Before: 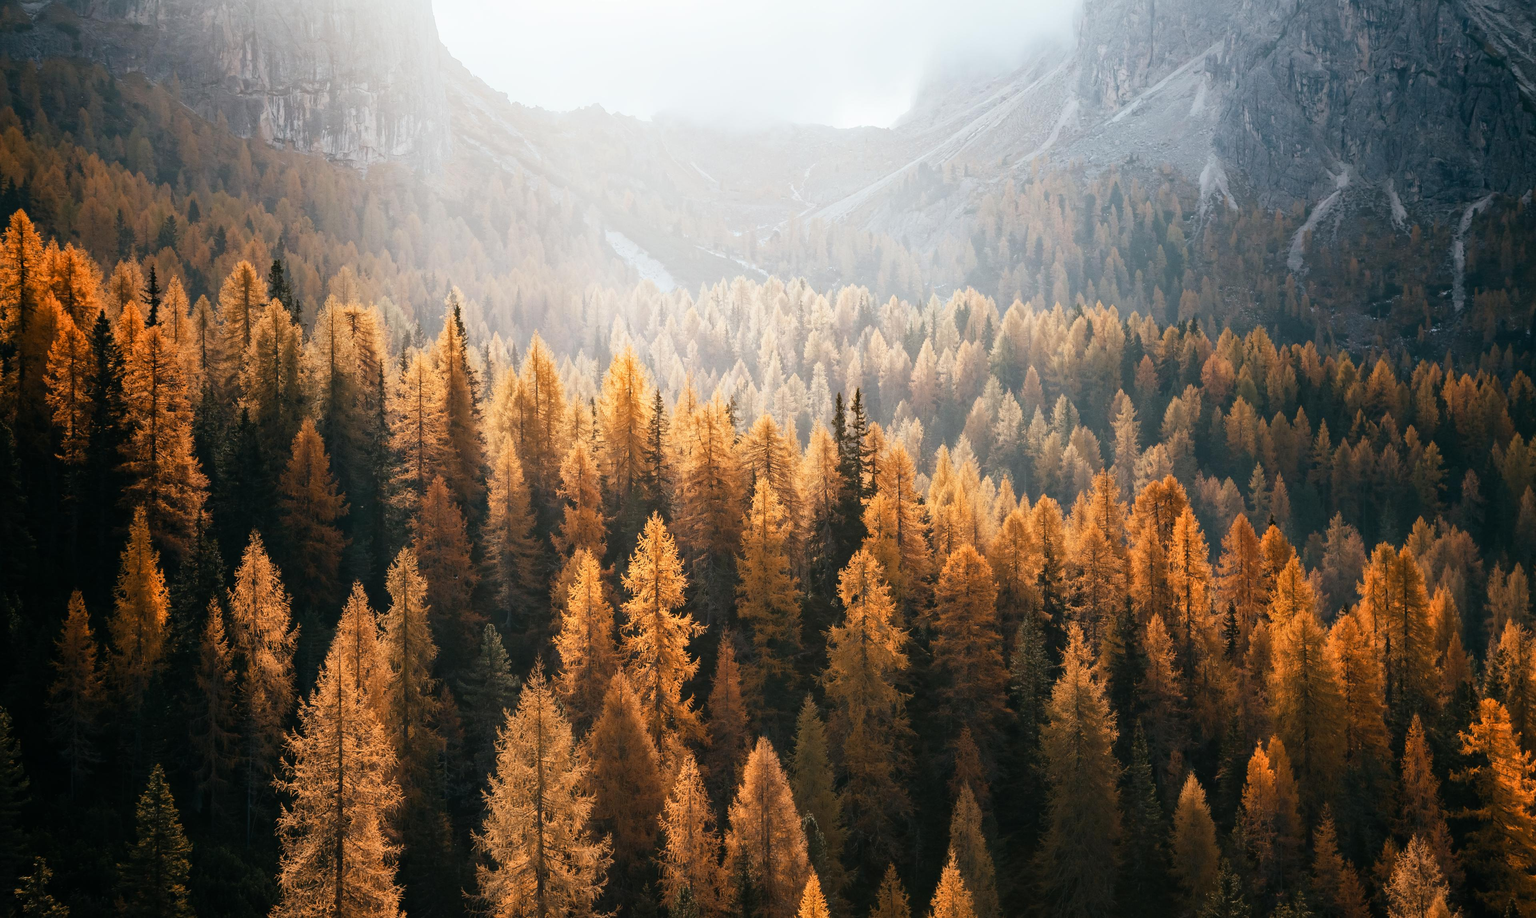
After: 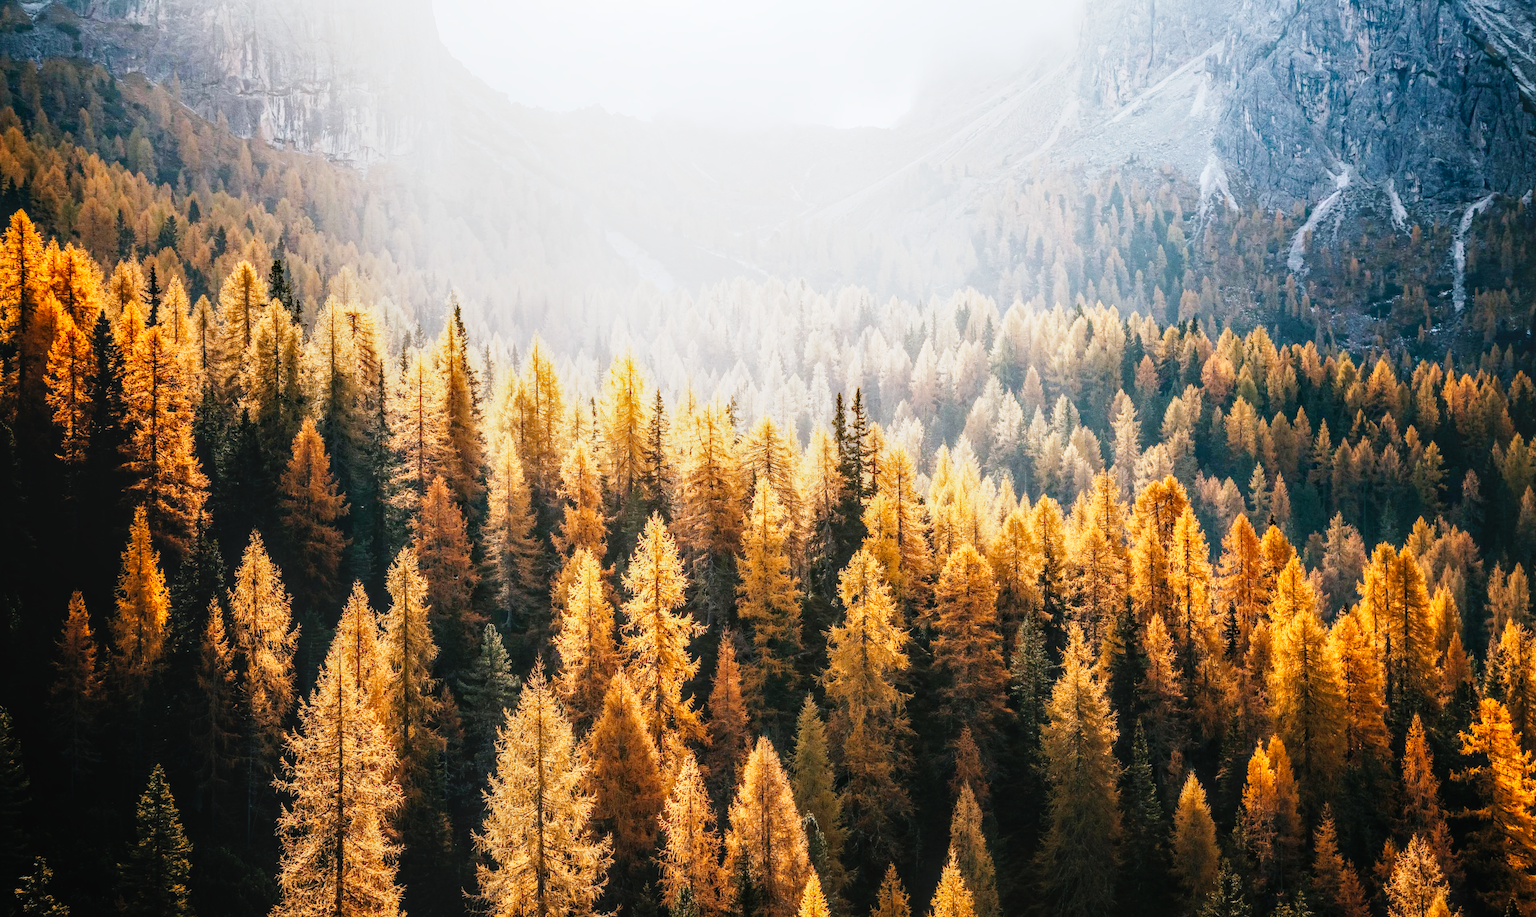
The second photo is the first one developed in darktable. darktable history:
local contrast: highlights 0%, shadows 0%, detail 133%
white balance: red 0.983, blue 1.036
haze removal: compatibility mode true, adaptive false
base curve: curves: ch0 [(0, 0) (0, 0.001) (0.001, 0.001) (0.004, 0.002) (0.007, 0.004) (0.015, 0.013) (0.033, 0.045) (0.052, 0.096) (0.075, 0.17) (0.099, 0.241) (0.163, 0.42) (0.219, 0.55) (0.259, 0.616) (0.327, 0.722) (0.365, 0.765) (0.522, 0.873) (0.547, 0.881) (0.689, 0.919) (0.826, 0.952) (1, 1)], preserve colors none
